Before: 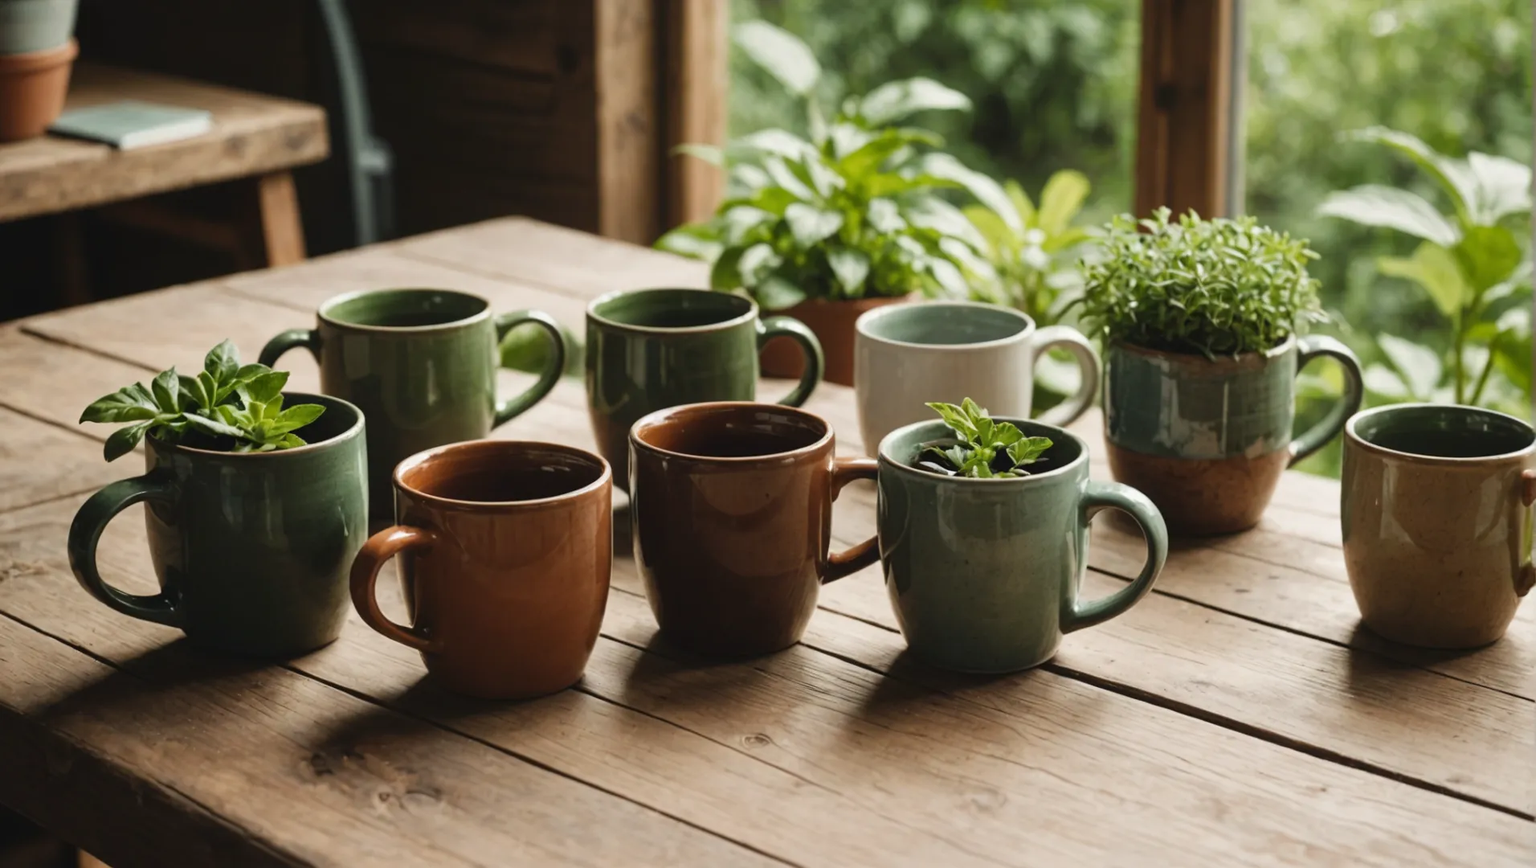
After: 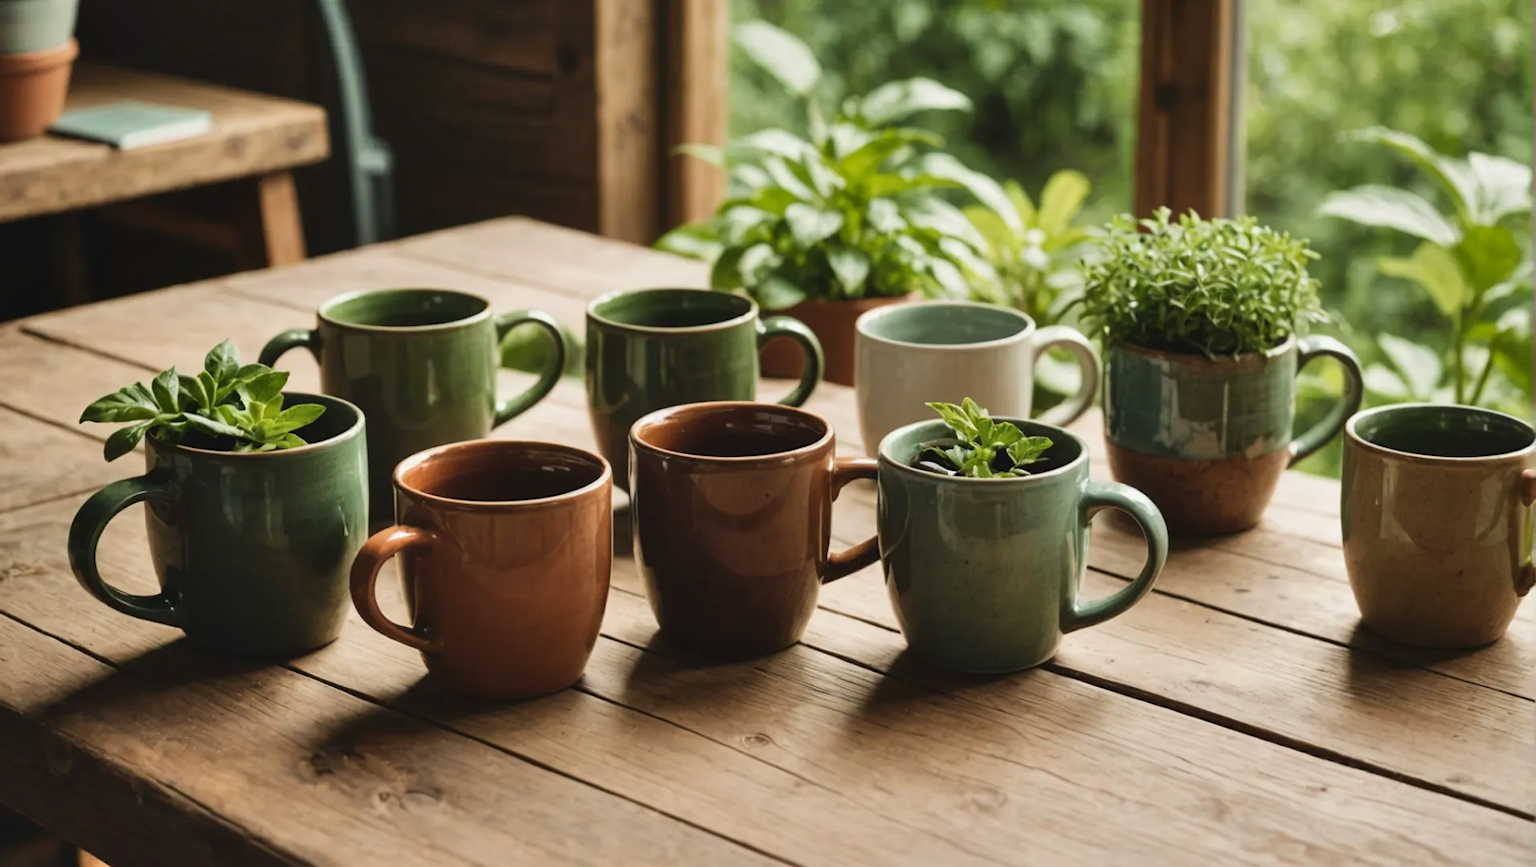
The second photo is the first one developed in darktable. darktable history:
shadows and highlights: soften with gaussian
velvia: on, module defaults
